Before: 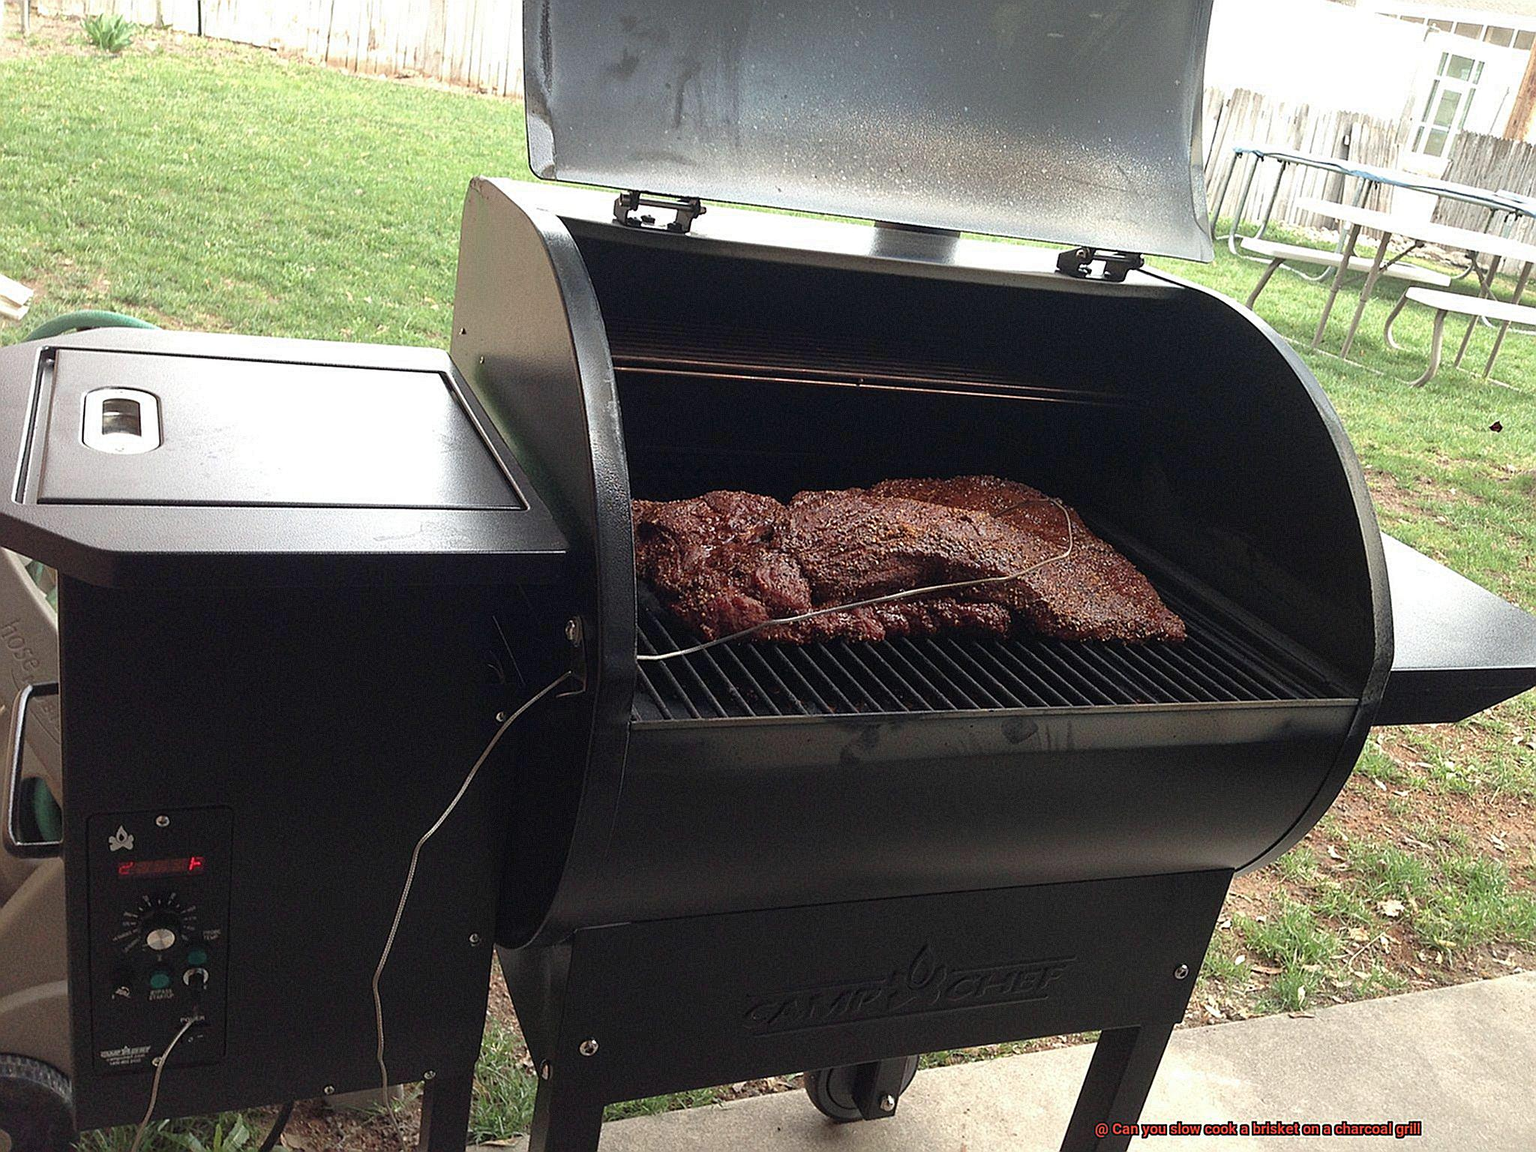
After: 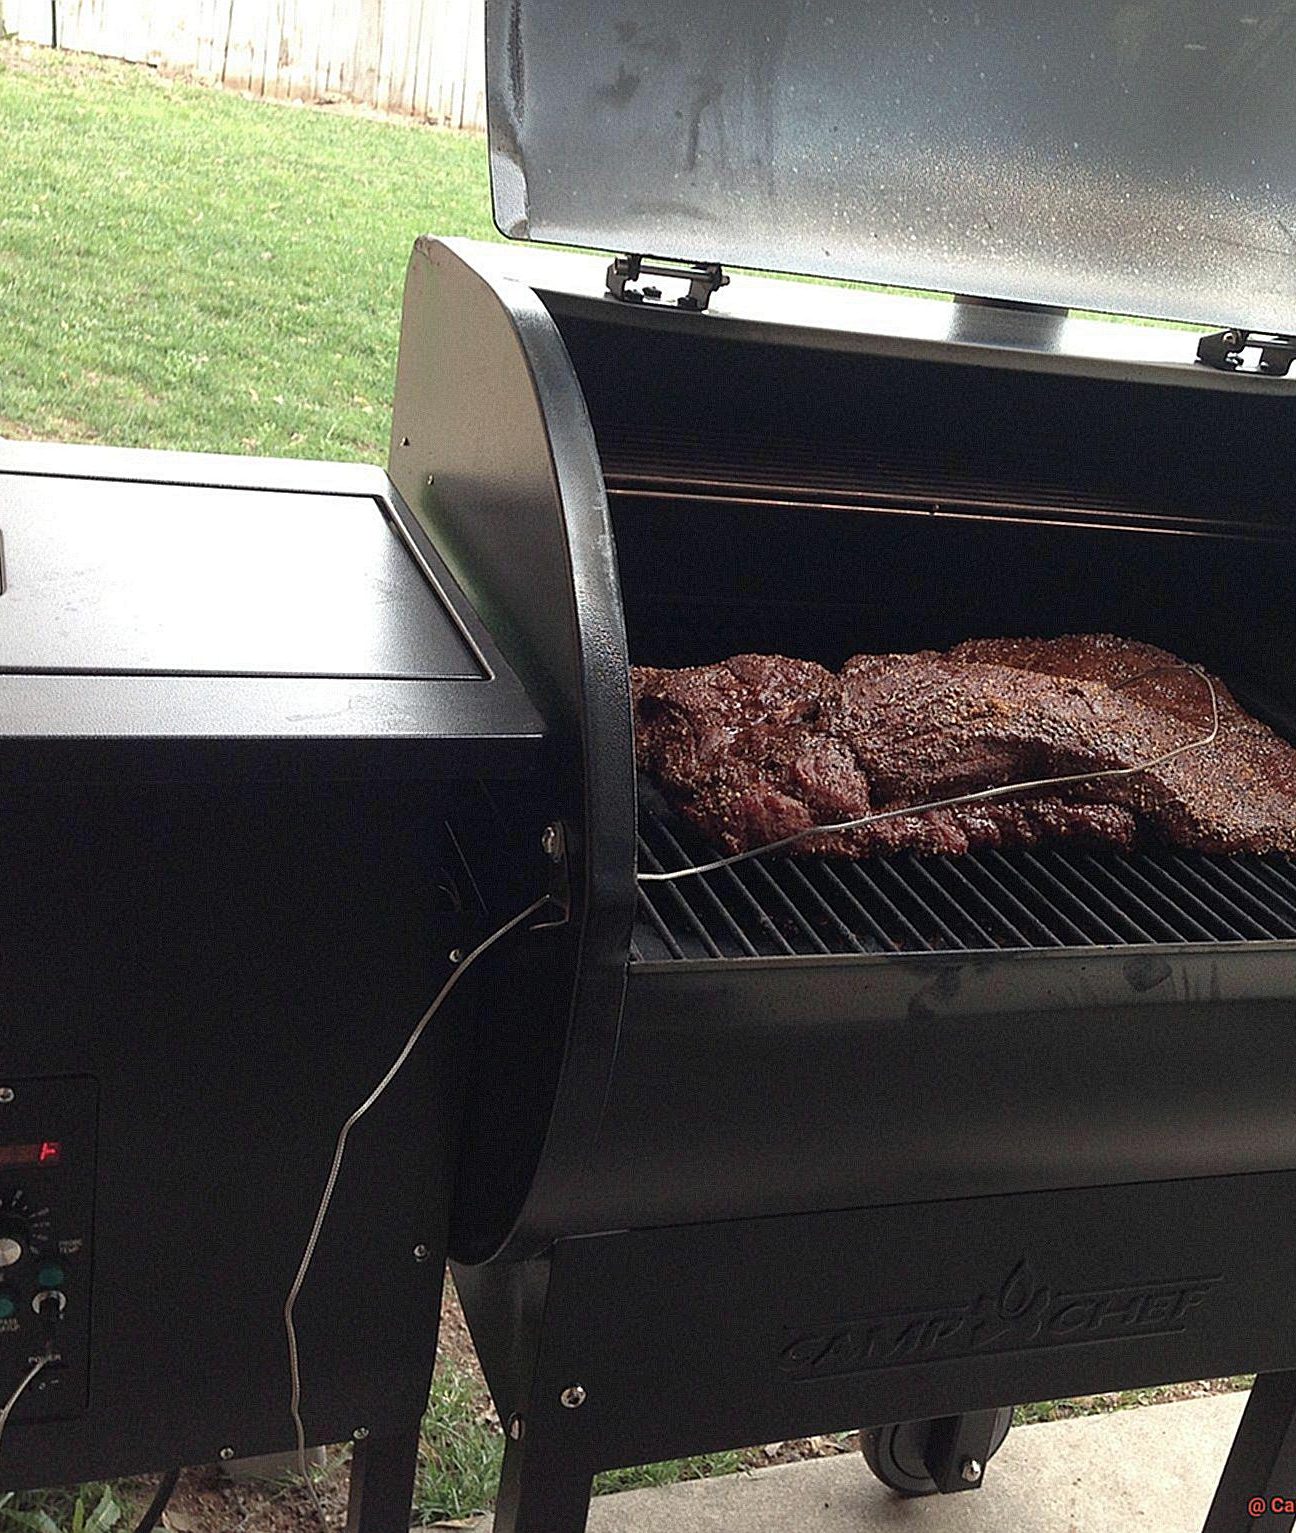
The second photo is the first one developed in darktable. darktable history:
crop: left 10.394%, right 26.289%
color zones: curves: ch1 [(0, 0.469) (0.01, 0.469) (0.12, 0.446) (0.248, 0.469) (0.5, 0.5) (0.748, 0.5) (0.99, 0.469) (1, 0.469)]
